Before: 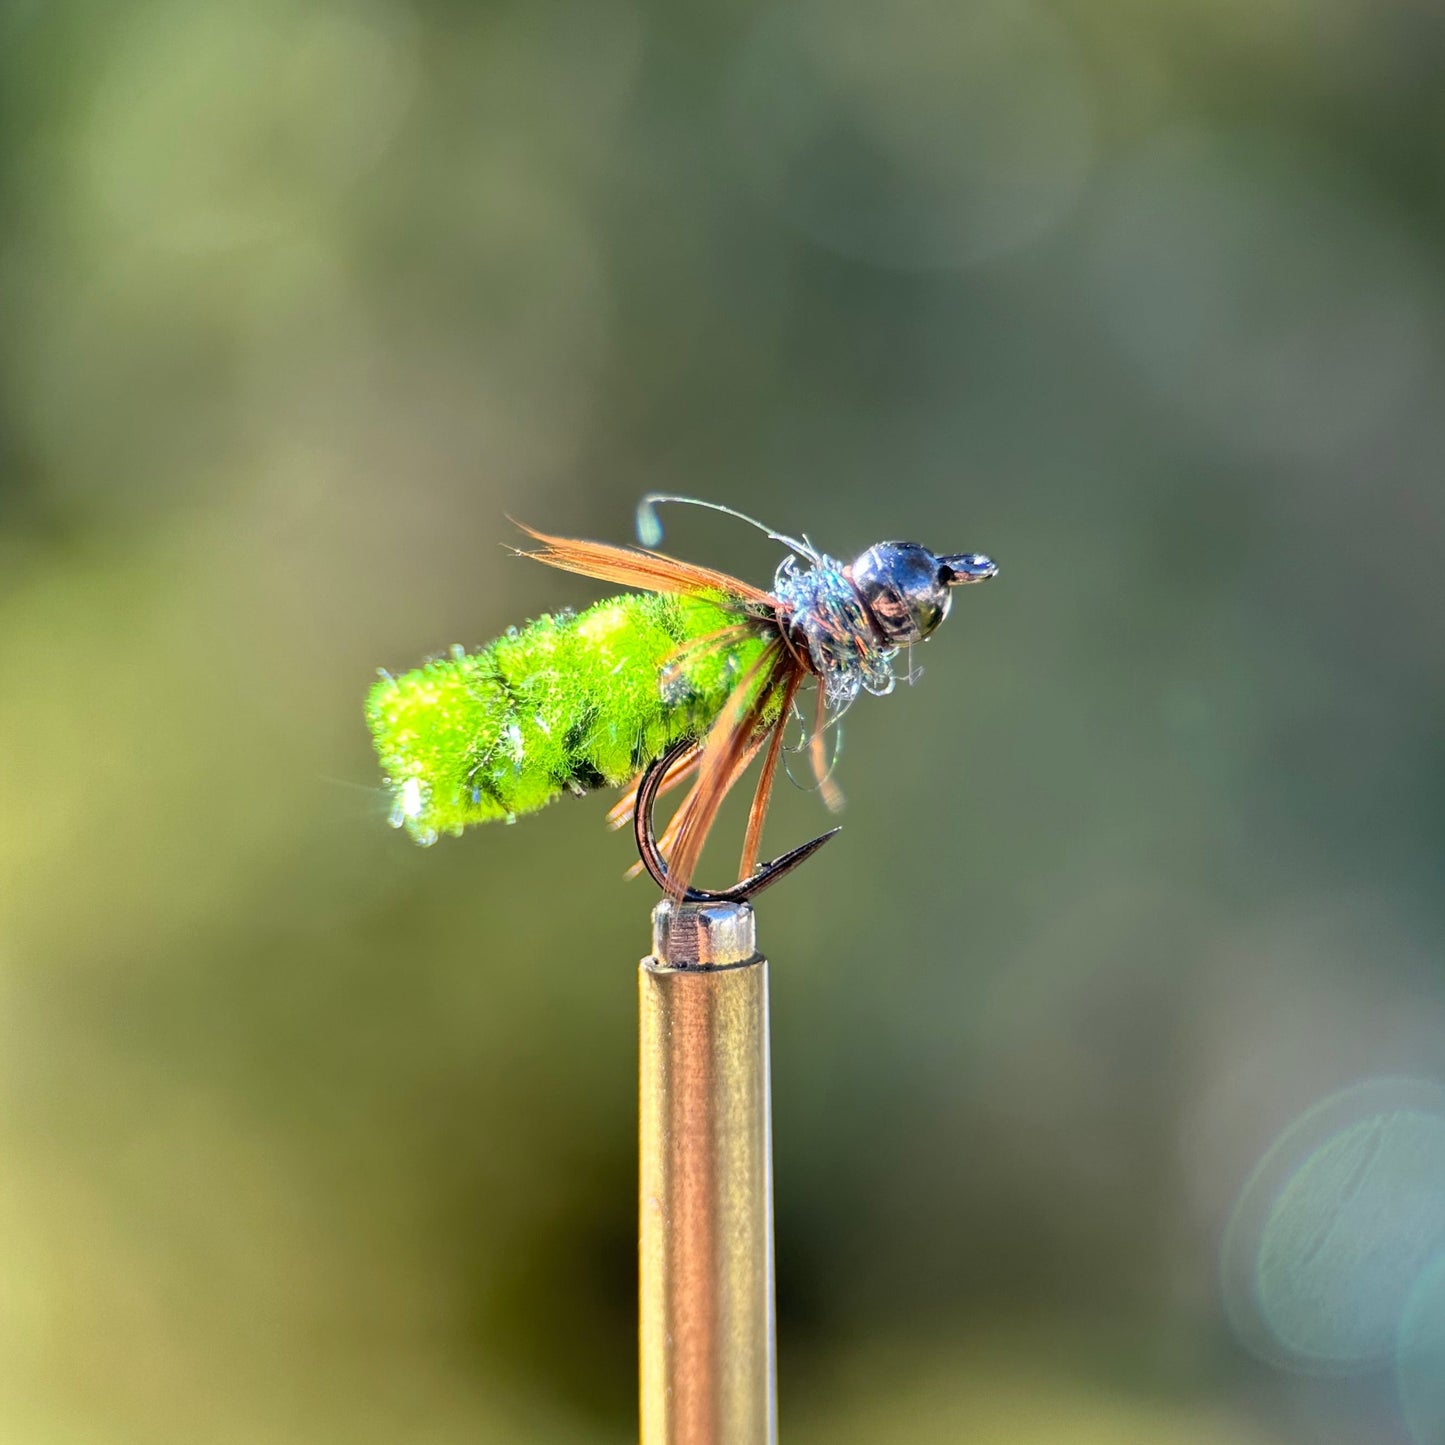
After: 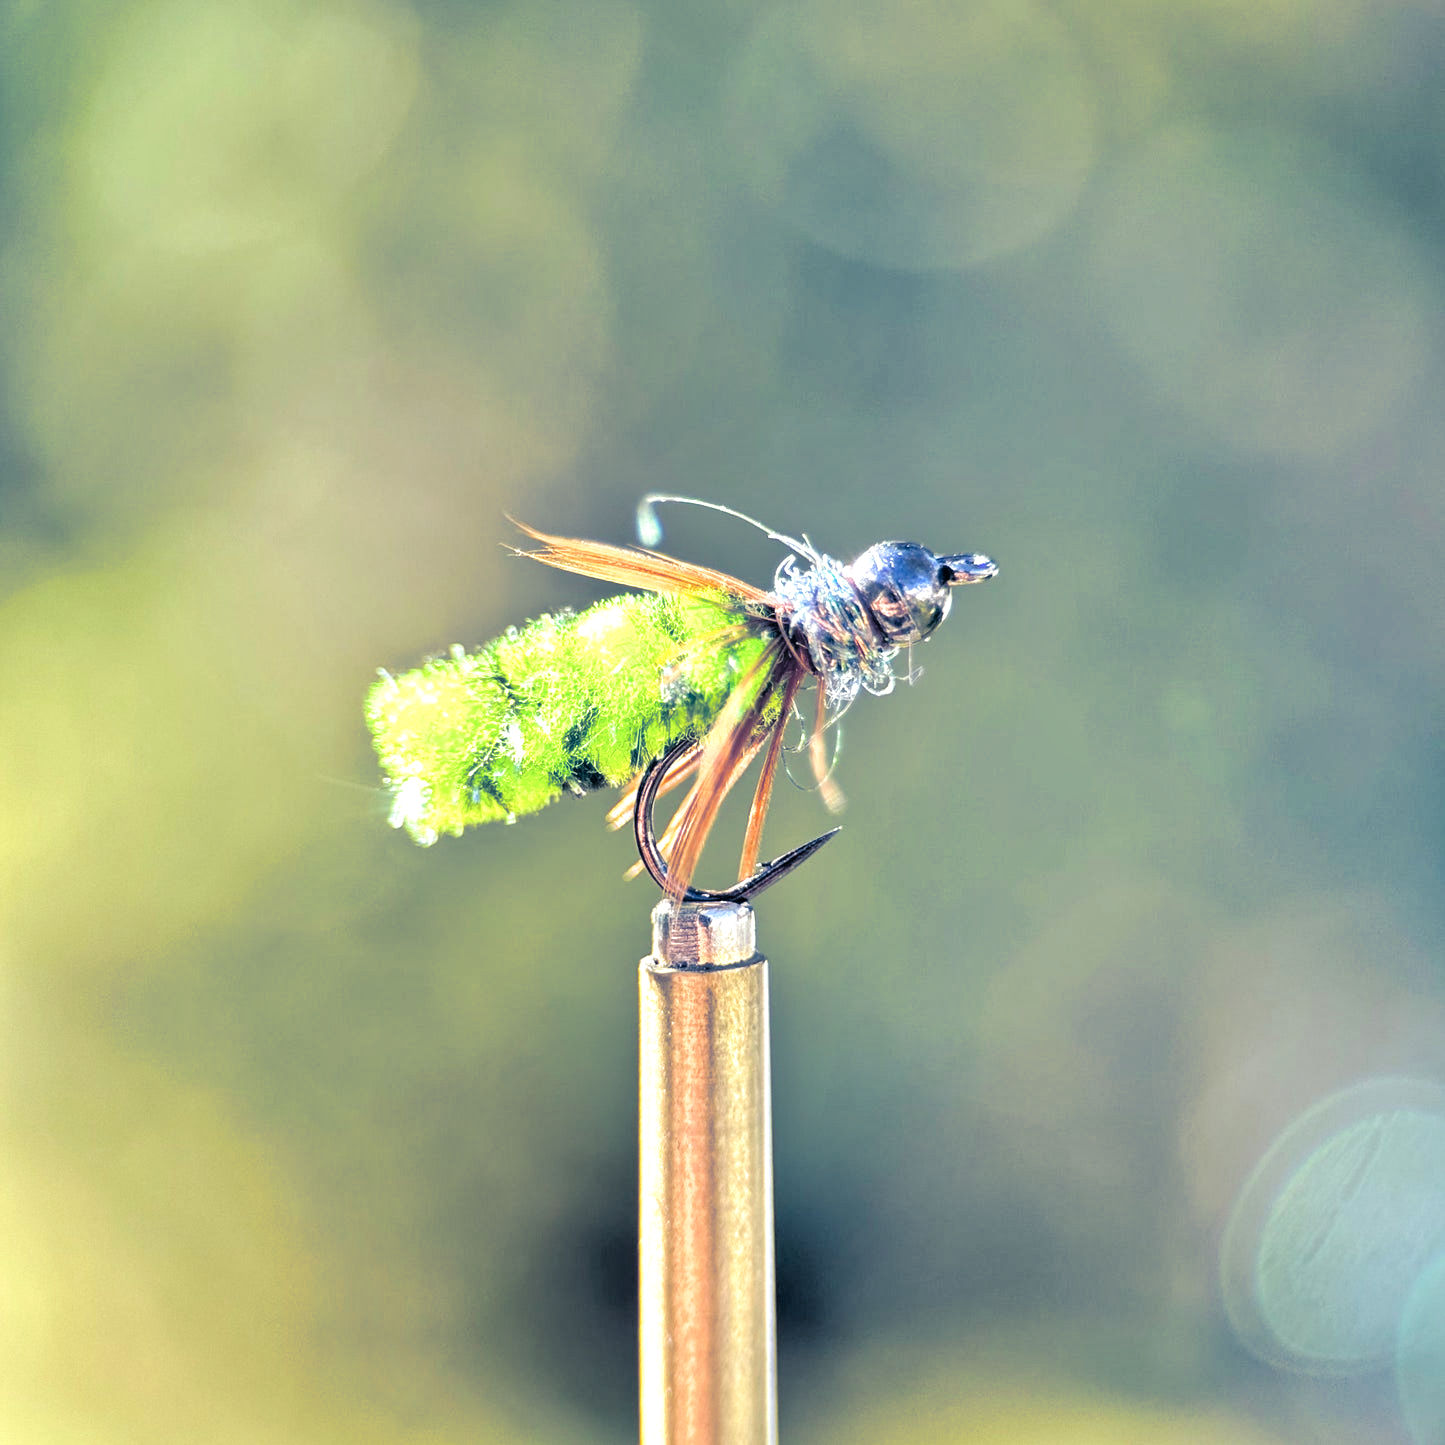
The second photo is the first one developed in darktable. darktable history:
exposure: exposure 0.6 EV, compensate highlight preservation false
split-toning: shadows › hue 226.8°, shadows › saturation 0.84
contrast brightness saturation: saturation -0.1
tone equalizer: -7 EV 0.15 EV, -6 EV 0.6 EV, -5 EV 1.15 EV, -4 EV 1.33 EV, -3 EV 1.15 EV, -2 EV 0.6 EV, -1 EV 0.15 EV, mask exposure compensation -0.5 EV
